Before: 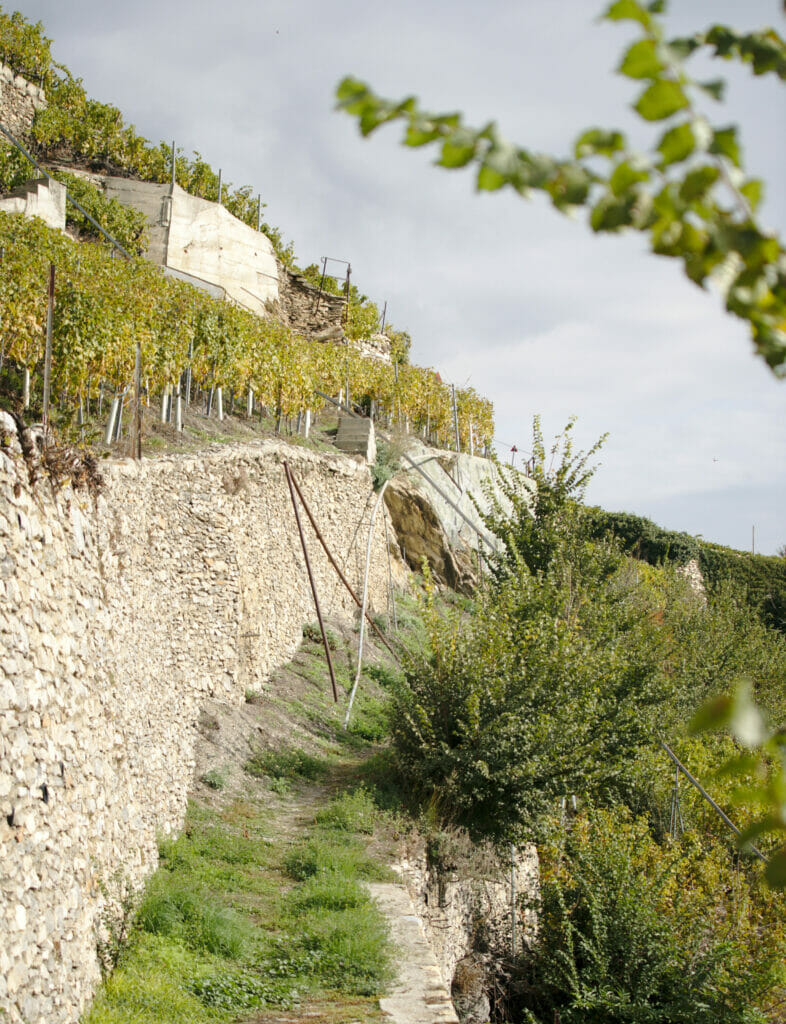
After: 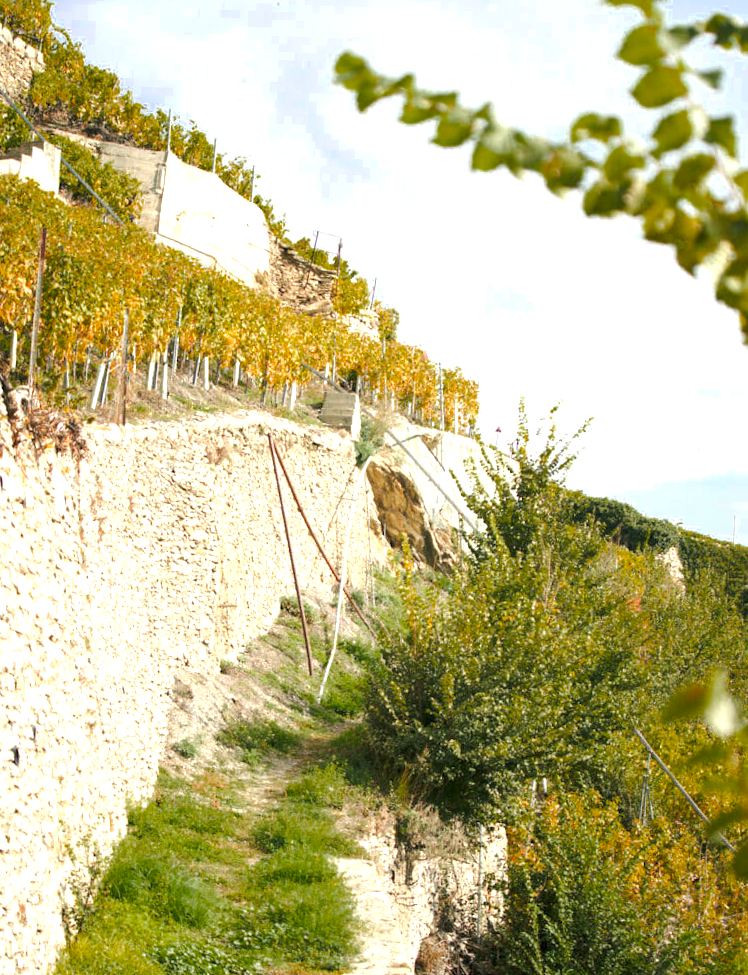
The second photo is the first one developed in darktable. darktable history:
crop and rotate: angle -2.22°
color zones: curves: ch0 [(0, 0.553) (0.123, 0.58) (0.23, 0.419) (0.468, 0.155) (0.605, 0.132) (0.723, 0.063) (0.833, 0.172) (0.921, 0.468)]; ch1 [(0.025, 0.645) (0.229, 0.584) (0.326, 0.551) (0.537, 0.446) (0.599, 0.911) (0.708, 1) (0.805, 0.944)]; ch2 [(0.086, 0.468) (0.254, 0.464) (0.638, 0.564) (0.702, 0.592) (0.768, 0.564)]
tone equalizer: smoothing diameter 24.83%, edges refinement/feathering 6.67, preserve details guided filter
exposure: black level correction 0, exposure 1.104 EV, compensate exposure bias true, compensate highlight preservation false
